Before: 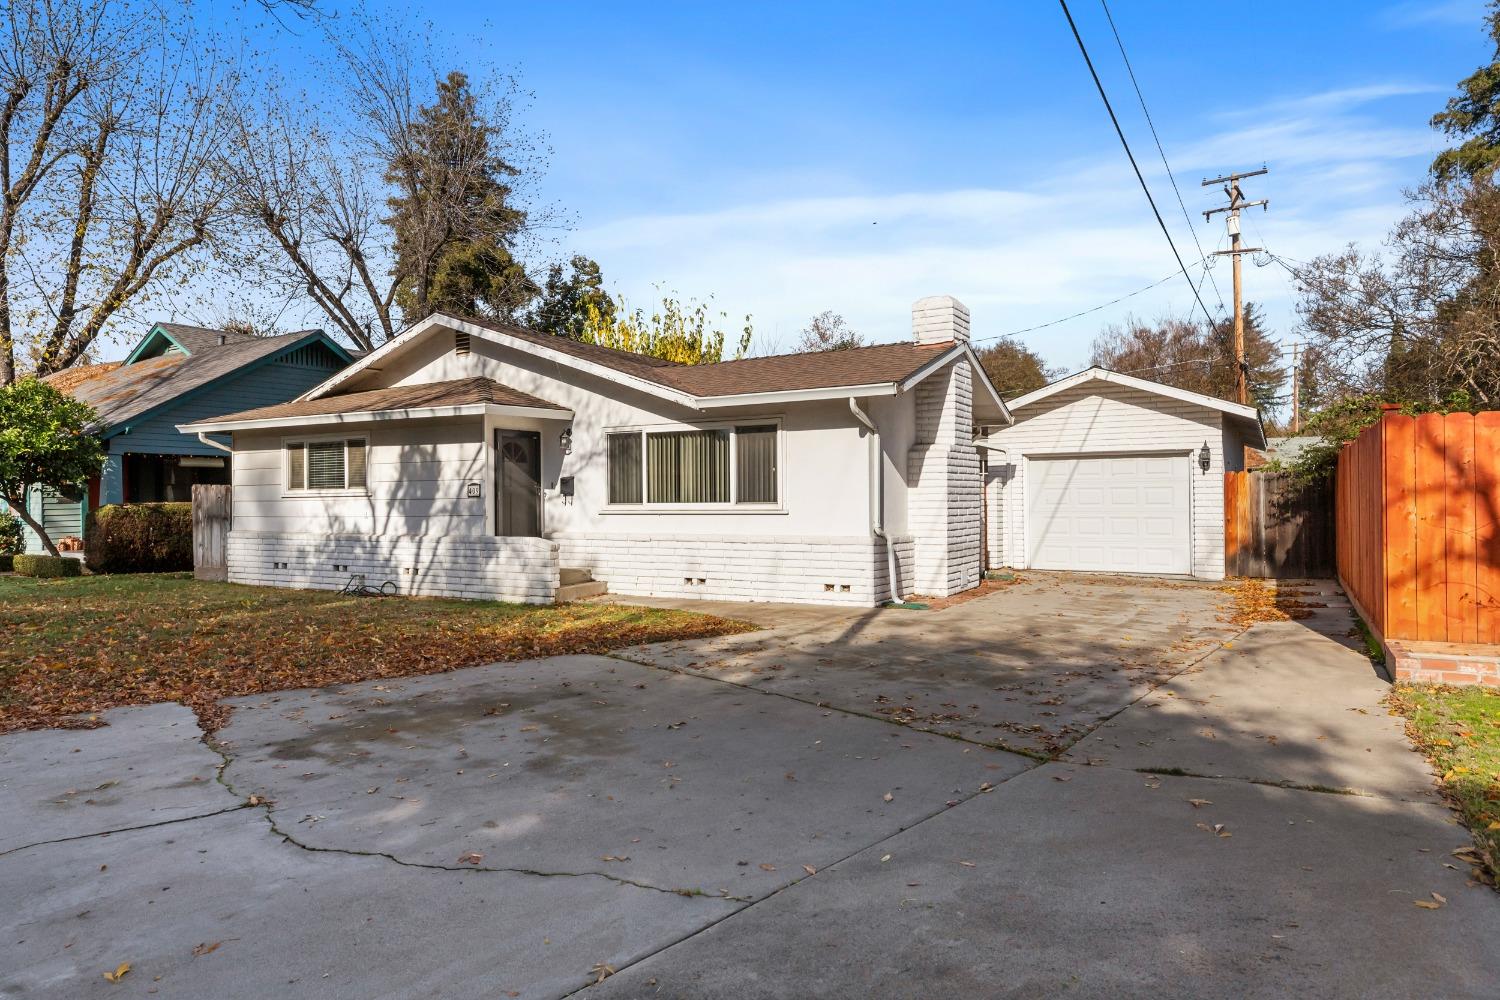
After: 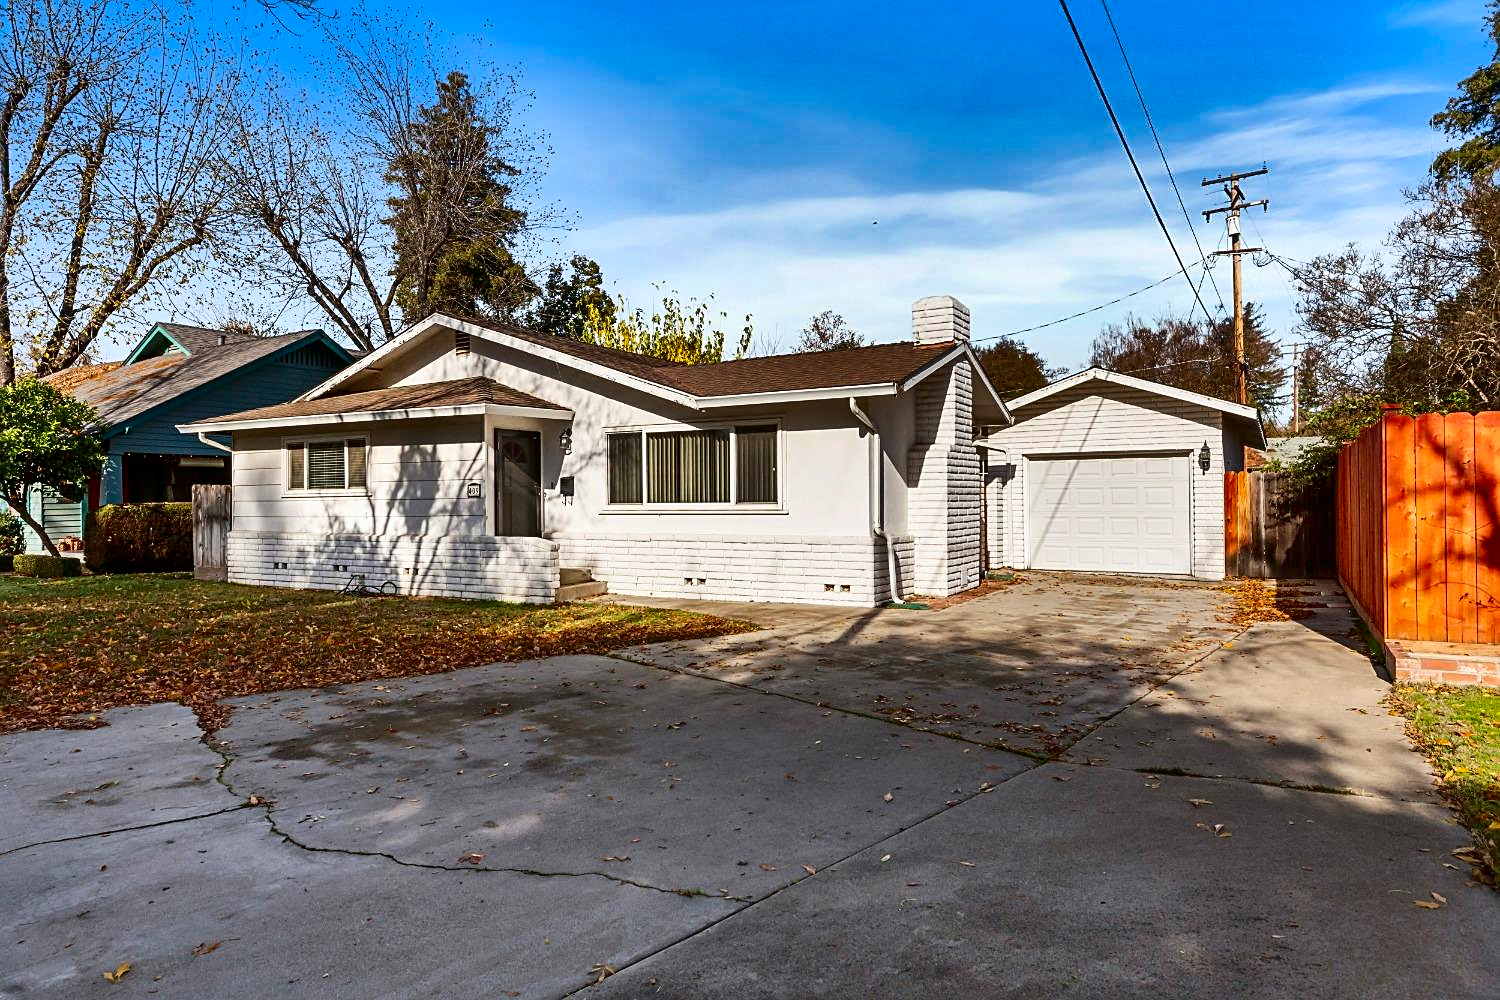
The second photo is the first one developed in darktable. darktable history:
sharpen: on, module defaults
contrast brightness saturation: contrast 0.19, brightness -0.11, saturation 0.21
shadows and highlights: shadows 19.13, highlights -83.41, soften with gaussian
